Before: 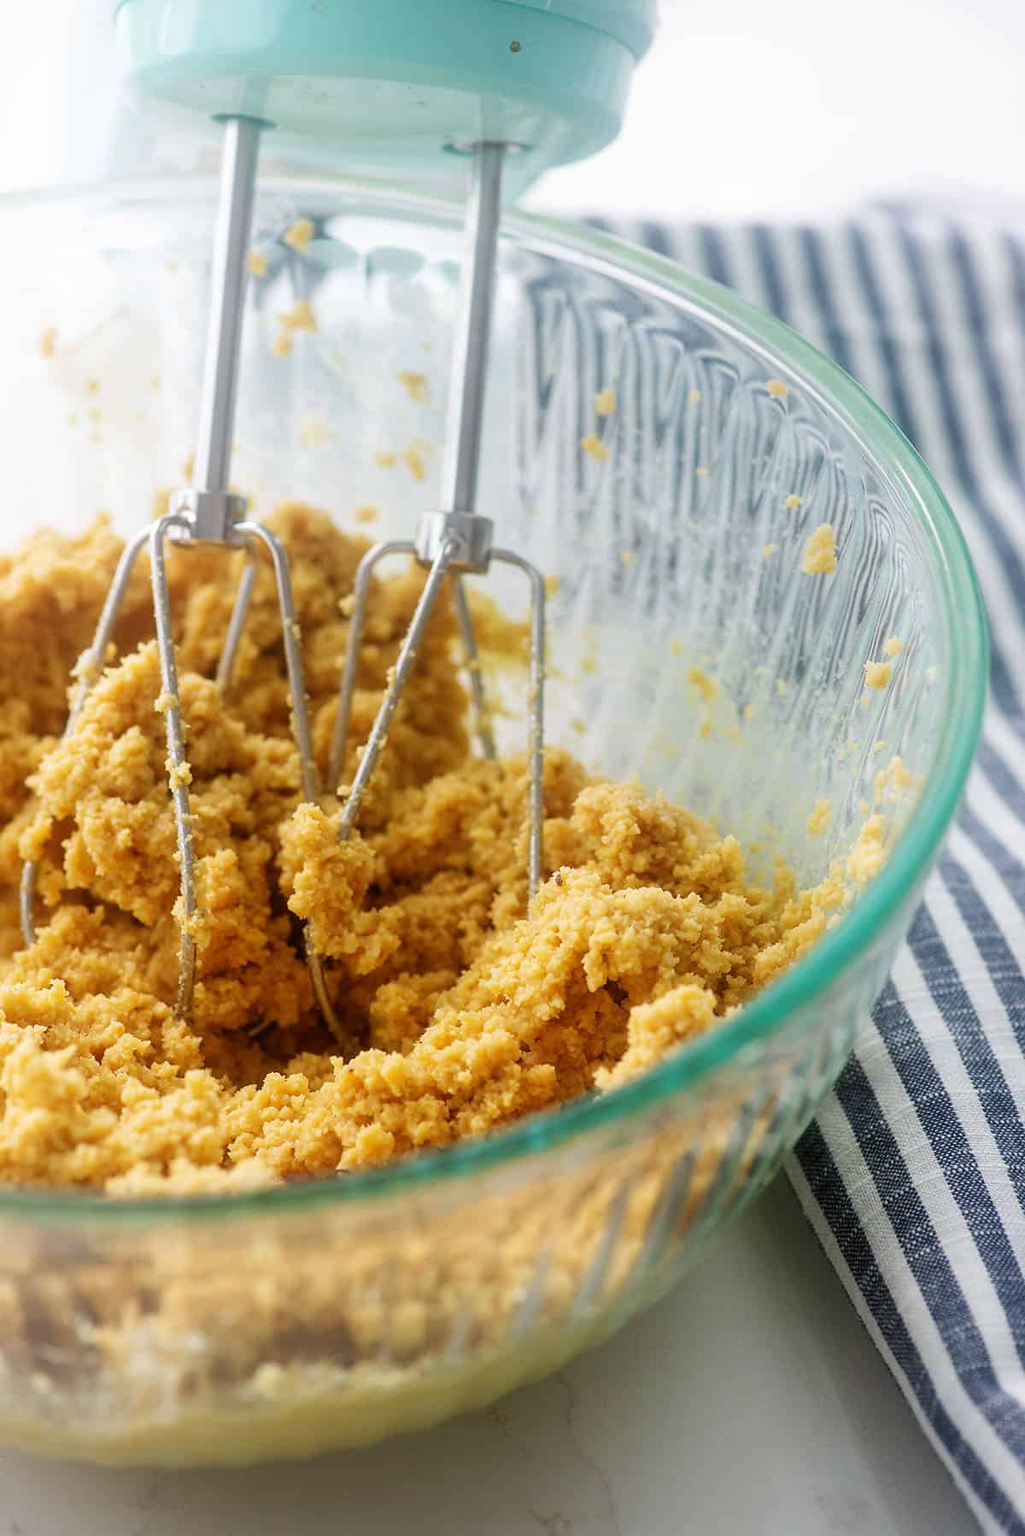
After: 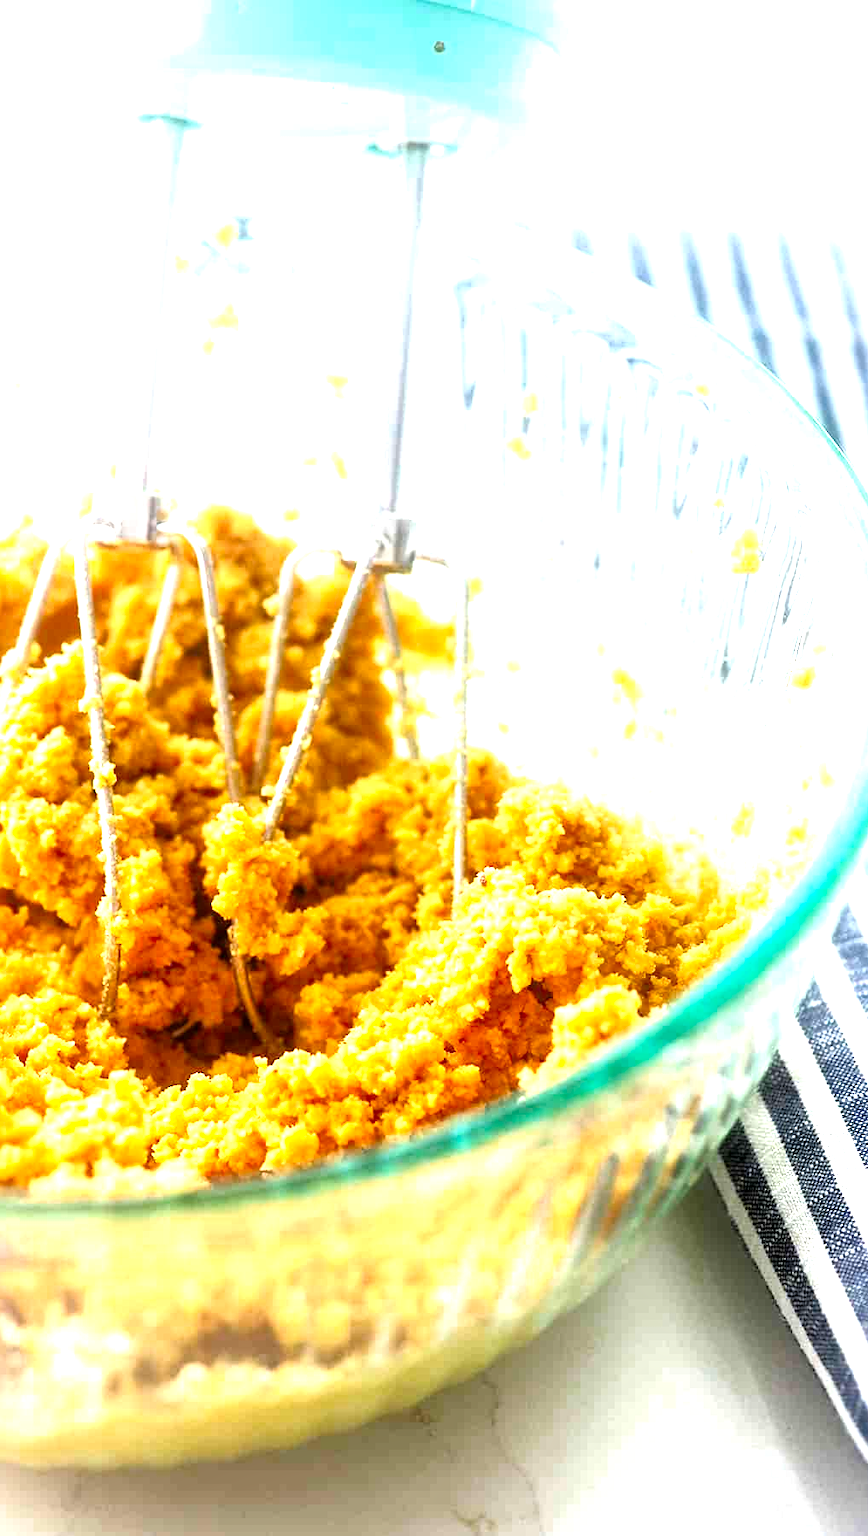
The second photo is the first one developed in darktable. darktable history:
tone equalizer: -8 EV -0.743 EV, -7 EV -0.736 EV, -6 EV -0.618 EV, -5 EV -0.421 EV, -3 EV 0.385 EV, -2 EV 0.6 EV, -1 EV 0.687 EV, +0 EV 0.766 EV
crop: left 7.472%, right 7.829%
local contrast: mode bilateral grid, contrast 26, coarseness 47, detail 151%, midtone range 0.2
contrast brightness saturation: saturation 0.1
base curve: preserve colors none
exposure: black level correction 0, exposure 1.2 EV, compensate highlight preservation false
color zones: curves: ch0 [(0, 0.425) (0.143, 0.422) (0.286, 0.42) (0.429, 0.419) (0.571, 0.419) (0.714, 0.42) (0.857, 0.422) (1, 0.425)]
